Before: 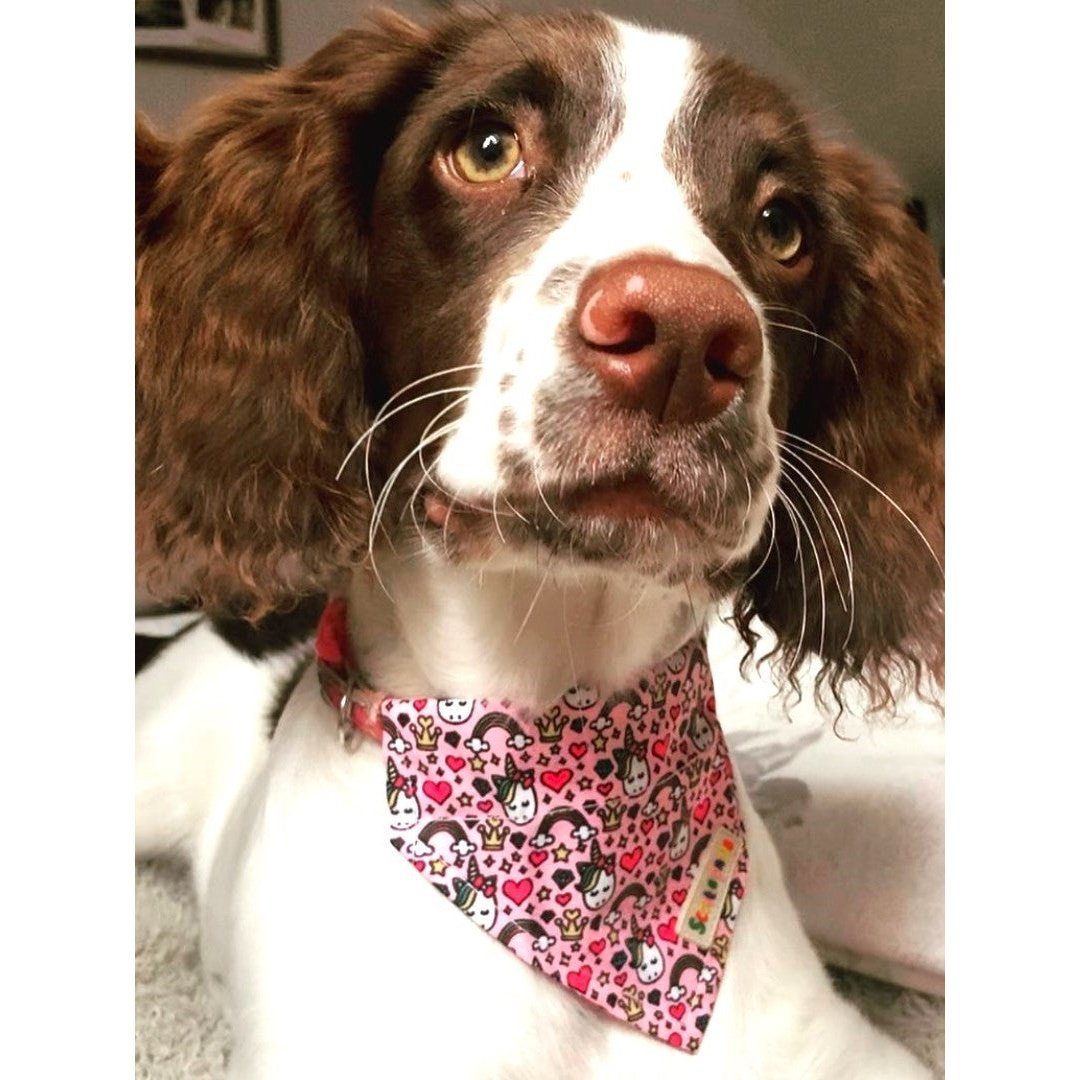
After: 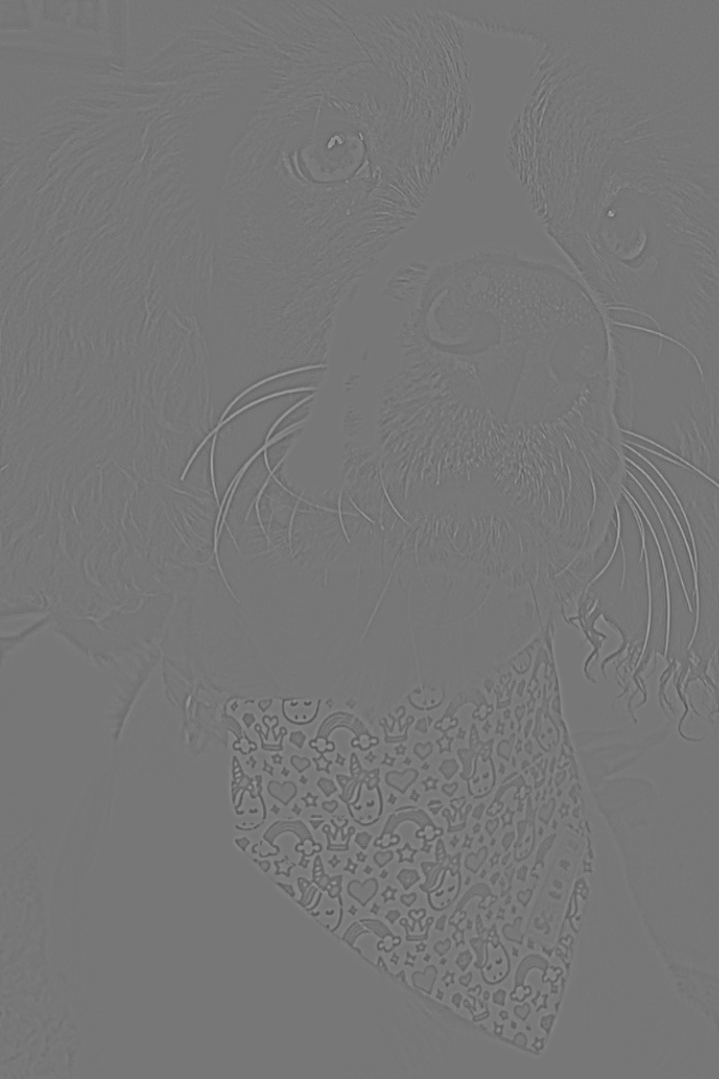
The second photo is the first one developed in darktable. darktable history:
shadows and highlights: shadows 49, highlights -41, soften with gaussian
highpass: sharpness 5.84%, contrast boost 8.44%
crop and rotate: left 14.436%, right 18.898%
